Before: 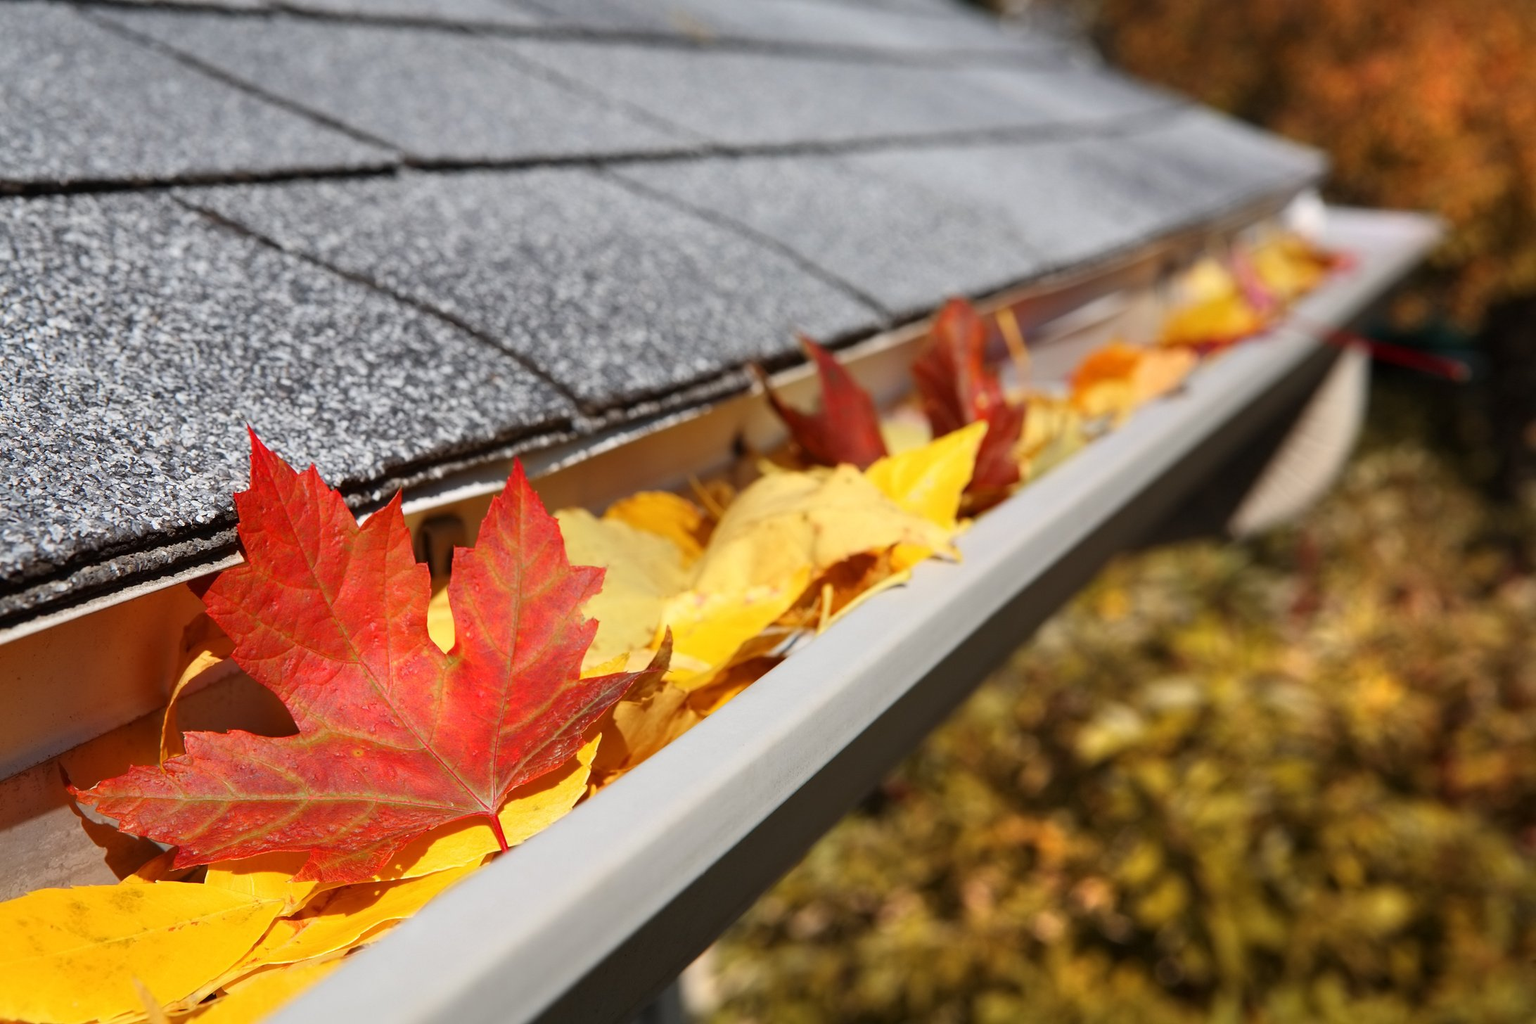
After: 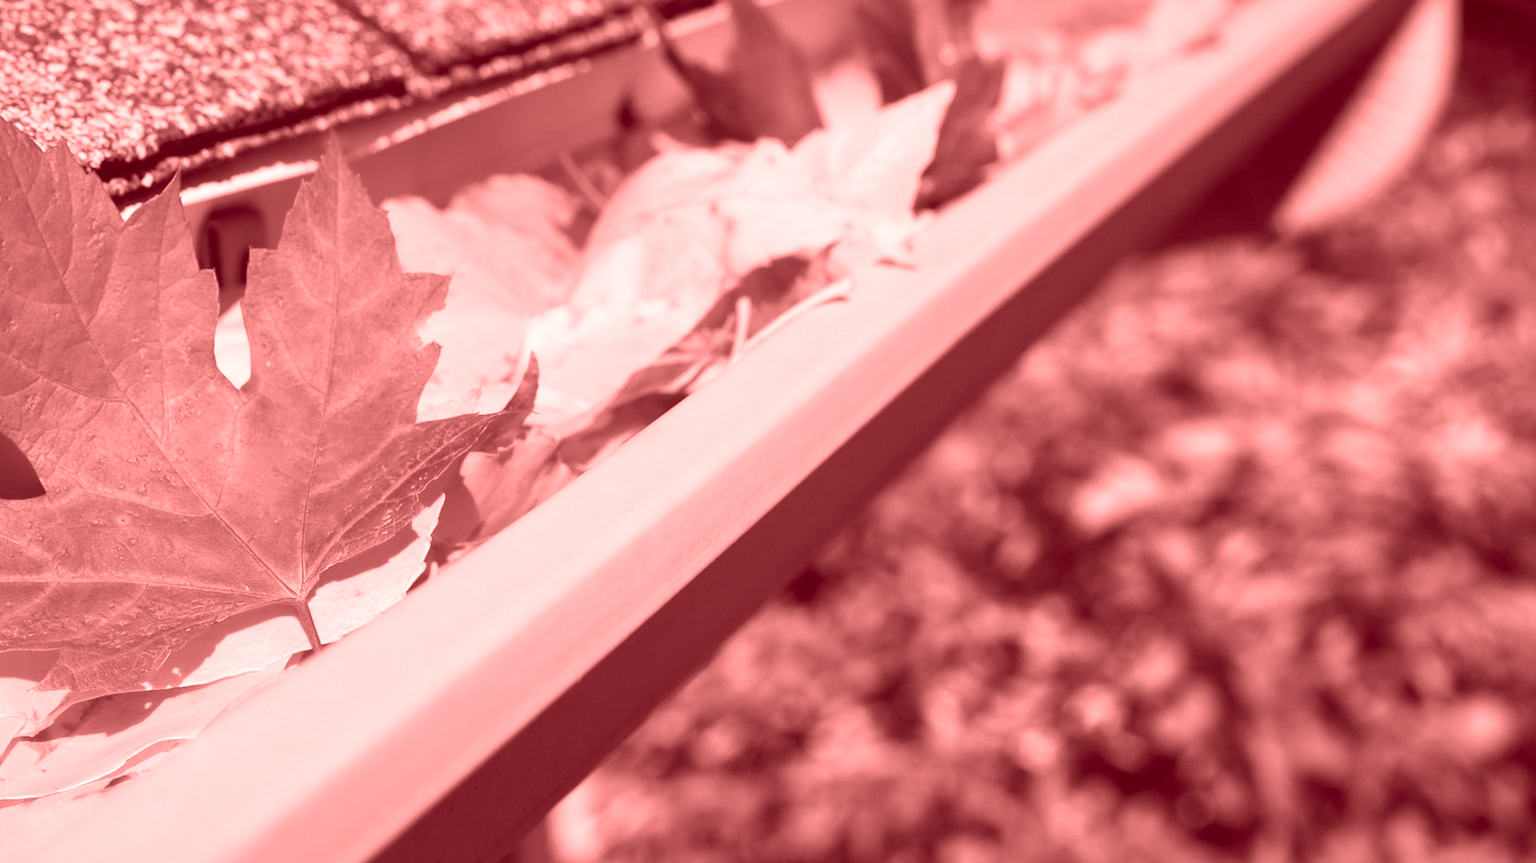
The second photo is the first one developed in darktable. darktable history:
local contrast: mode bilateral grid, contrast 20, coarseness 50, detail 120%, midtone range 0.2
colorize: saturation 60%, source mix 100%
crop and rotate: left 17.299%, top 35.115%, right 7.015%, bottom 1.024%
white balance: red 0.954, blue 1.079
